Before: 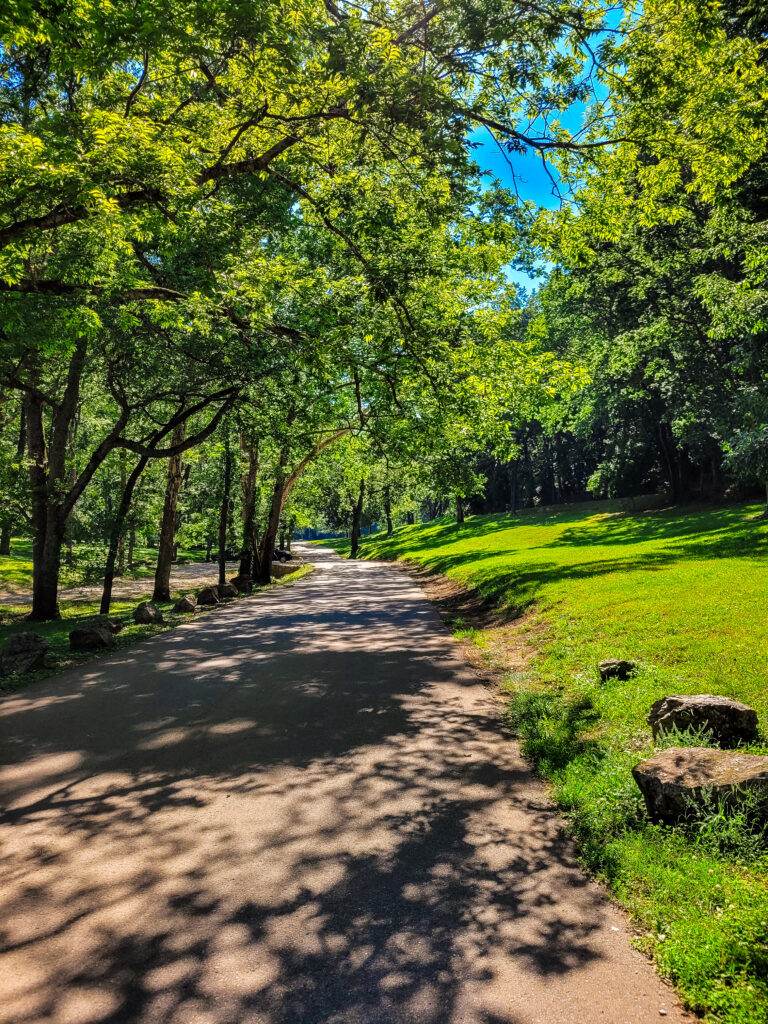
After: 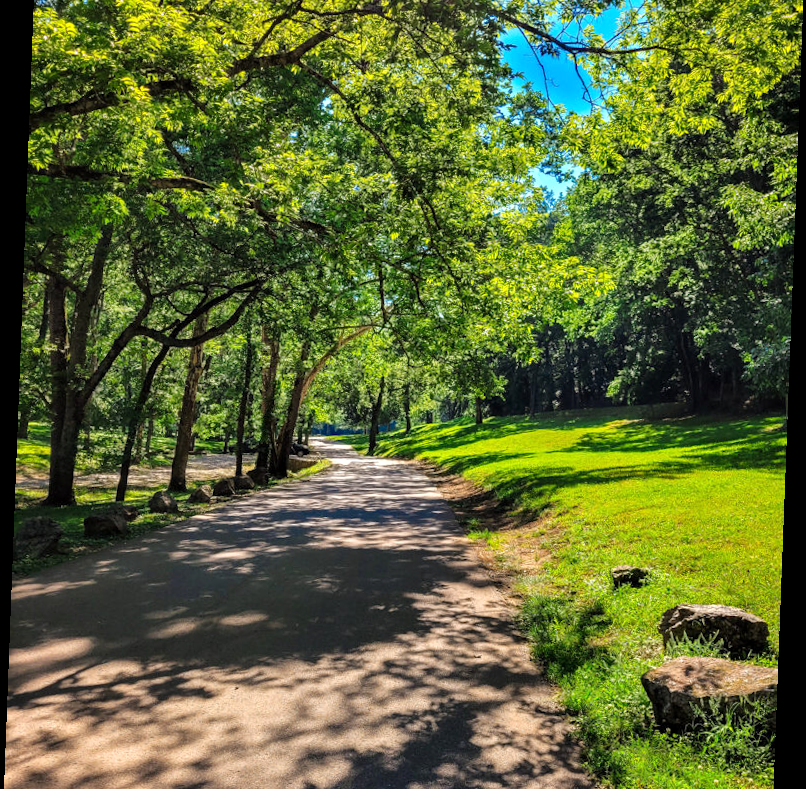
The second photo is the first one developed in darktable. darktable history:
crop: top 11.038%, bottom 13.962%
exposure: exposure 0.236 EV, compensate highlight preservation false
rotate and perspective: rotation 2.17°, automatic cropping off
